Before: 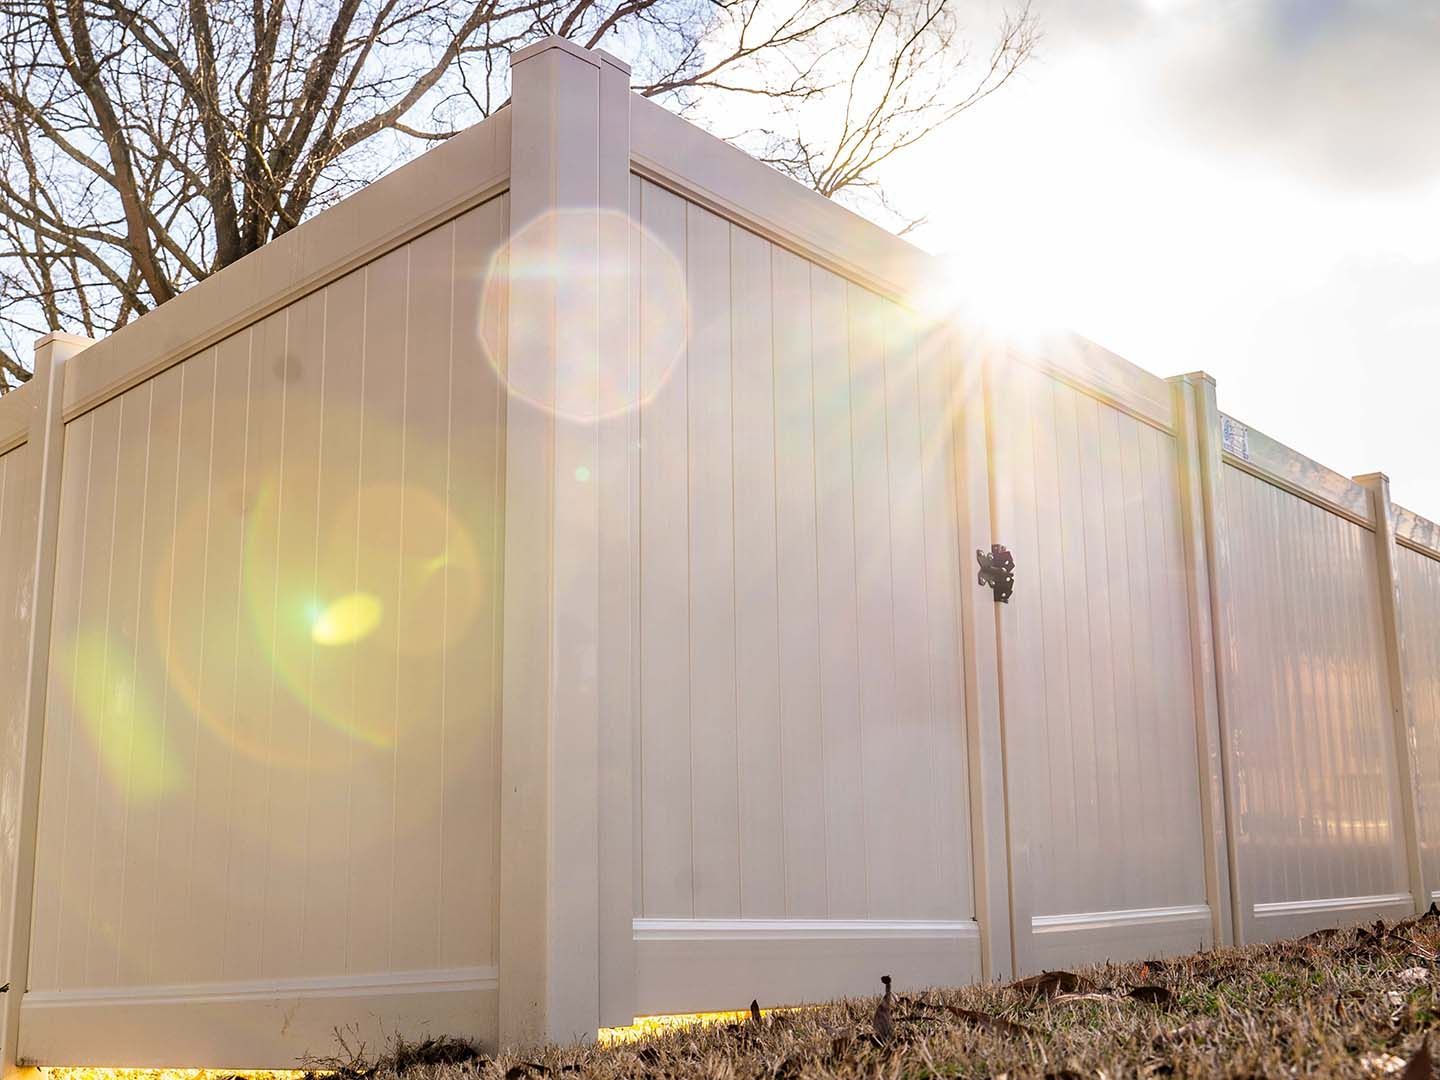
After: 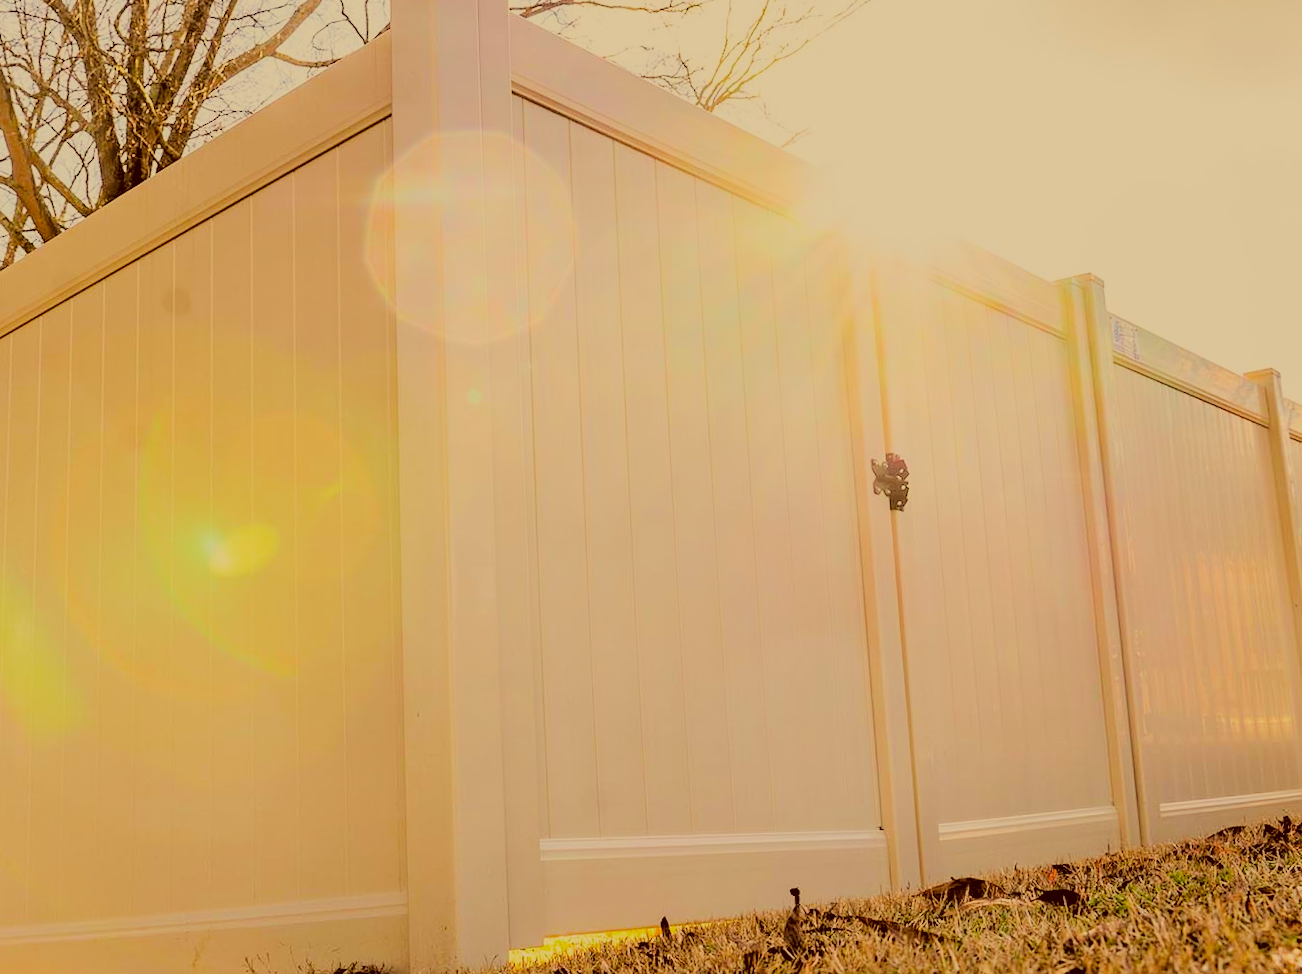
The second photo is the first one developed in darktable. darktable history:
filmic rgb: black relative exposure -4.49 EV, white relative exposure 6.64 EV, hardness 1.88, contrast 0.512, add noise in highlights 0.002, color science v3 (2019), use custom middle-gray values true, contrast in highlights soft
crop and rotate: angle 1.95°, left 5.524%, top 5.707%
color zones: curves: ch1 [(0, 0.513) (0.143, 0.524) (0.286, 0.511) (0.429, 0.506) (0.571, 0.503) (0.714, 0.503) (0.857, 0.508) (1, 0.513)]
contrast brightness saturation: contrast 0.195, brightness 0.159, saturation 0.22
color correction: highlights a* 0.987, highlights b* 24.07, shadows a* 15.41, shadows b* 24.68
